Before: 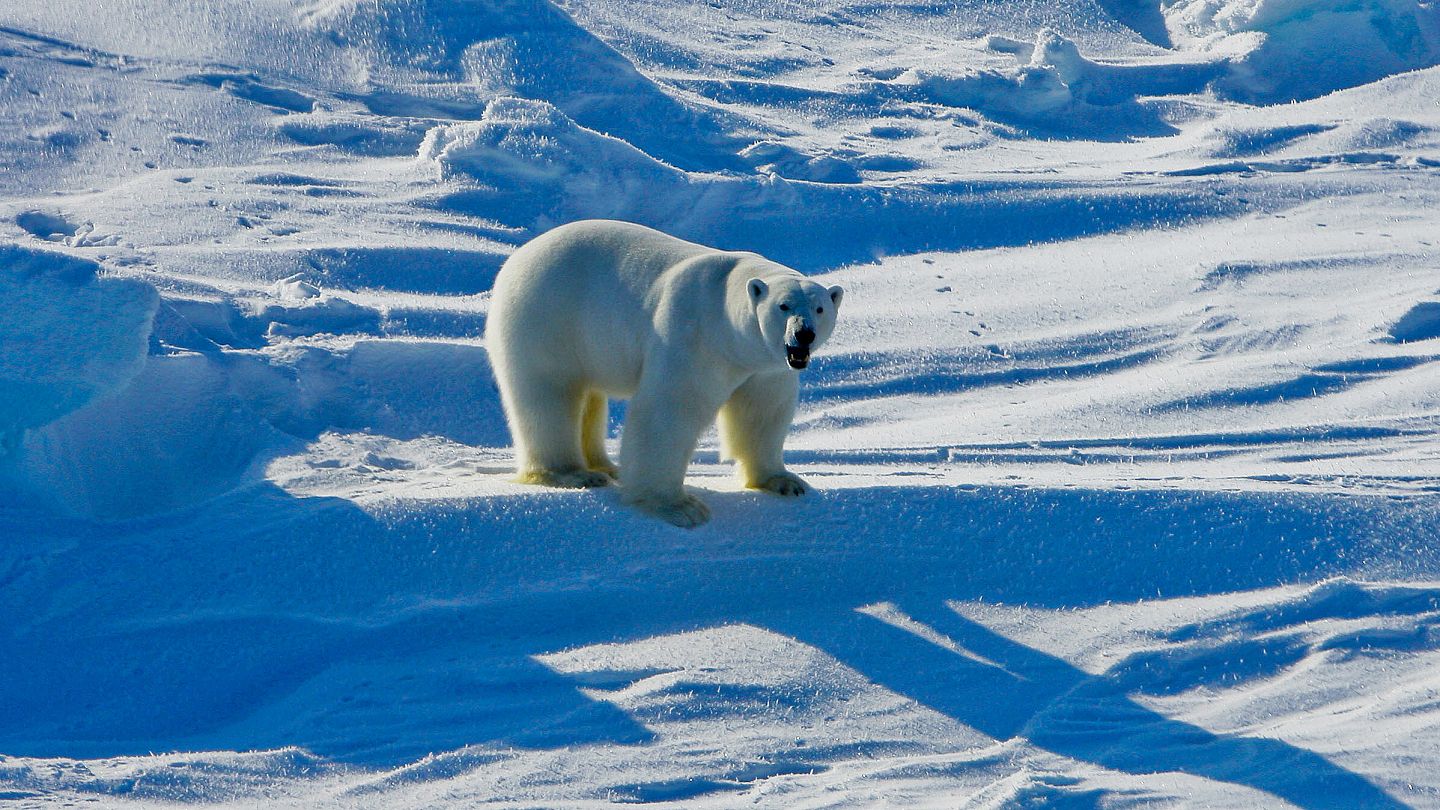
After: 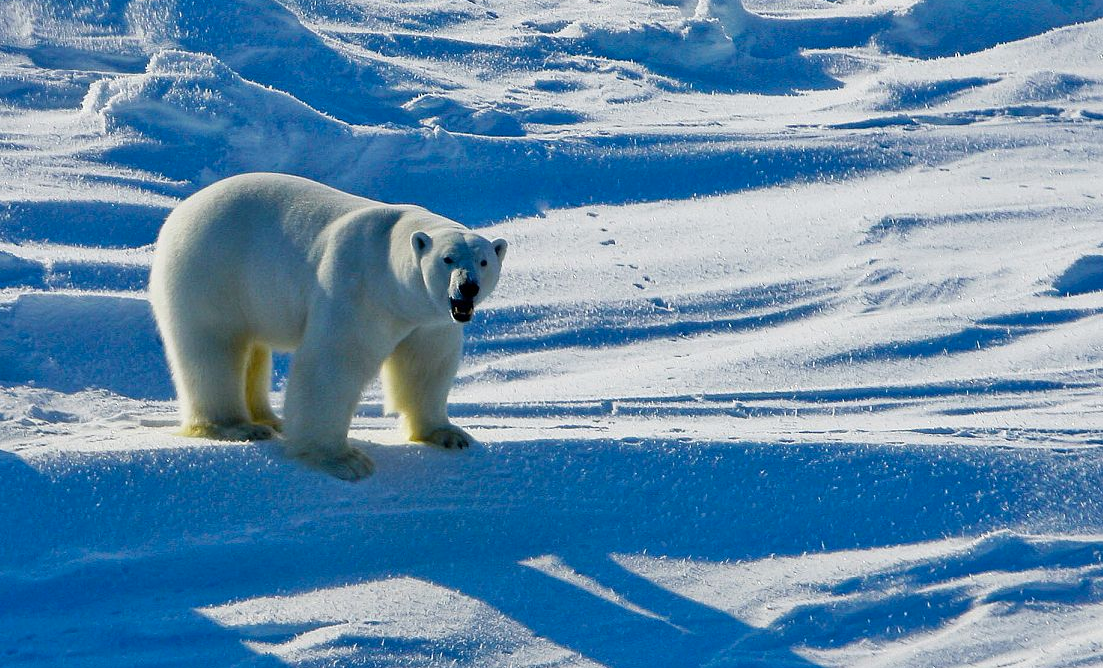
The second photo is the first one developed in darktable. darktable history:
contrast brightness saturation: contrast 0.081, saturation 0.017
crop: left 23.387%, top 5.868%, bottom 11.649%
